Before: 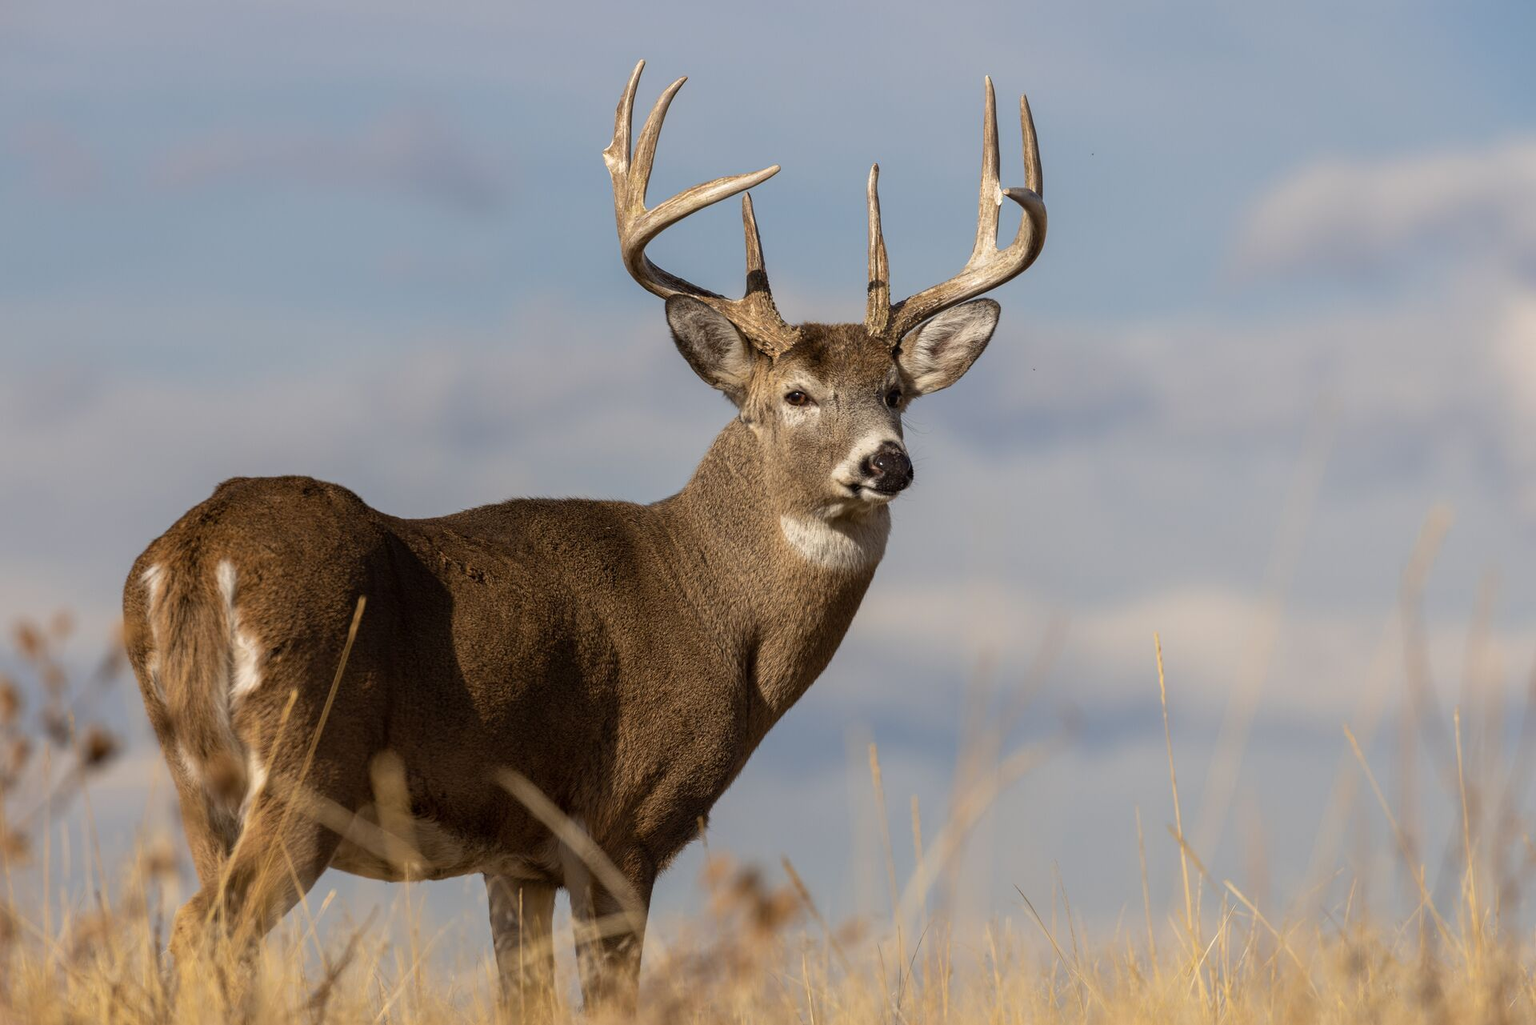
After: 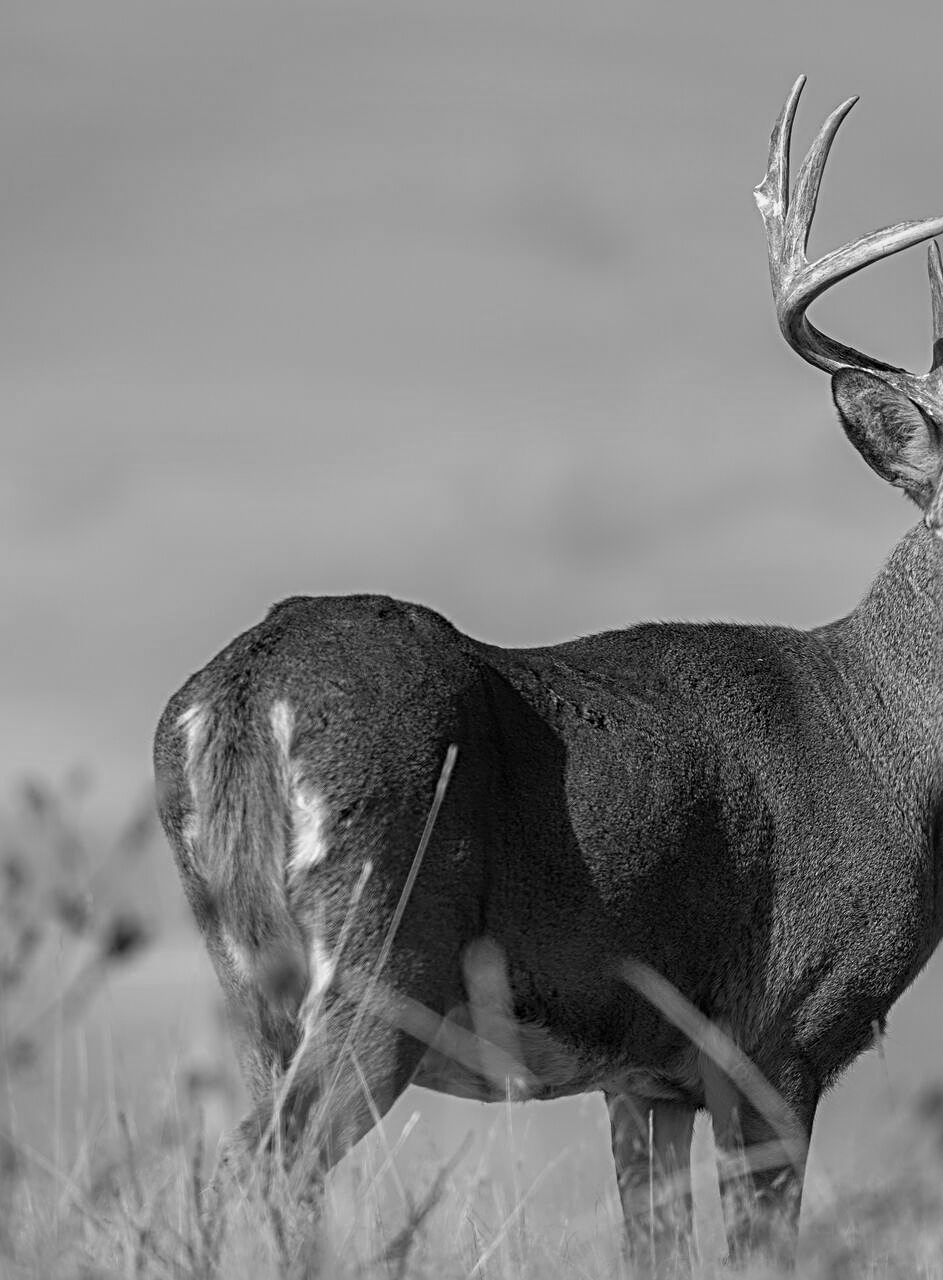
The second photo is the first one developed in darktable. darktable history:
crop and rotate: left 0%, top 0%, right 50.845%
monochrome: a -6.99, b 35.61, size 1.4
sharpen: radius 4
contrast equalizer: y [[0.5, 0.5, 0.472, 0.5, 0.5, 0.5], [0.5 ×6], [0.5 ×6], [0 ×6], [0 ×6]]
exposure: exposure 0.2 EV, compensate highlight preservation false
velvia: on, module defaults
vignetting: fall-off start 91%, fall-off radius 39.39%, brightness -0.182, saturation -0.3, width/height ratio 1.219, shape 1.3, dithering 8-bit output, unbound false
